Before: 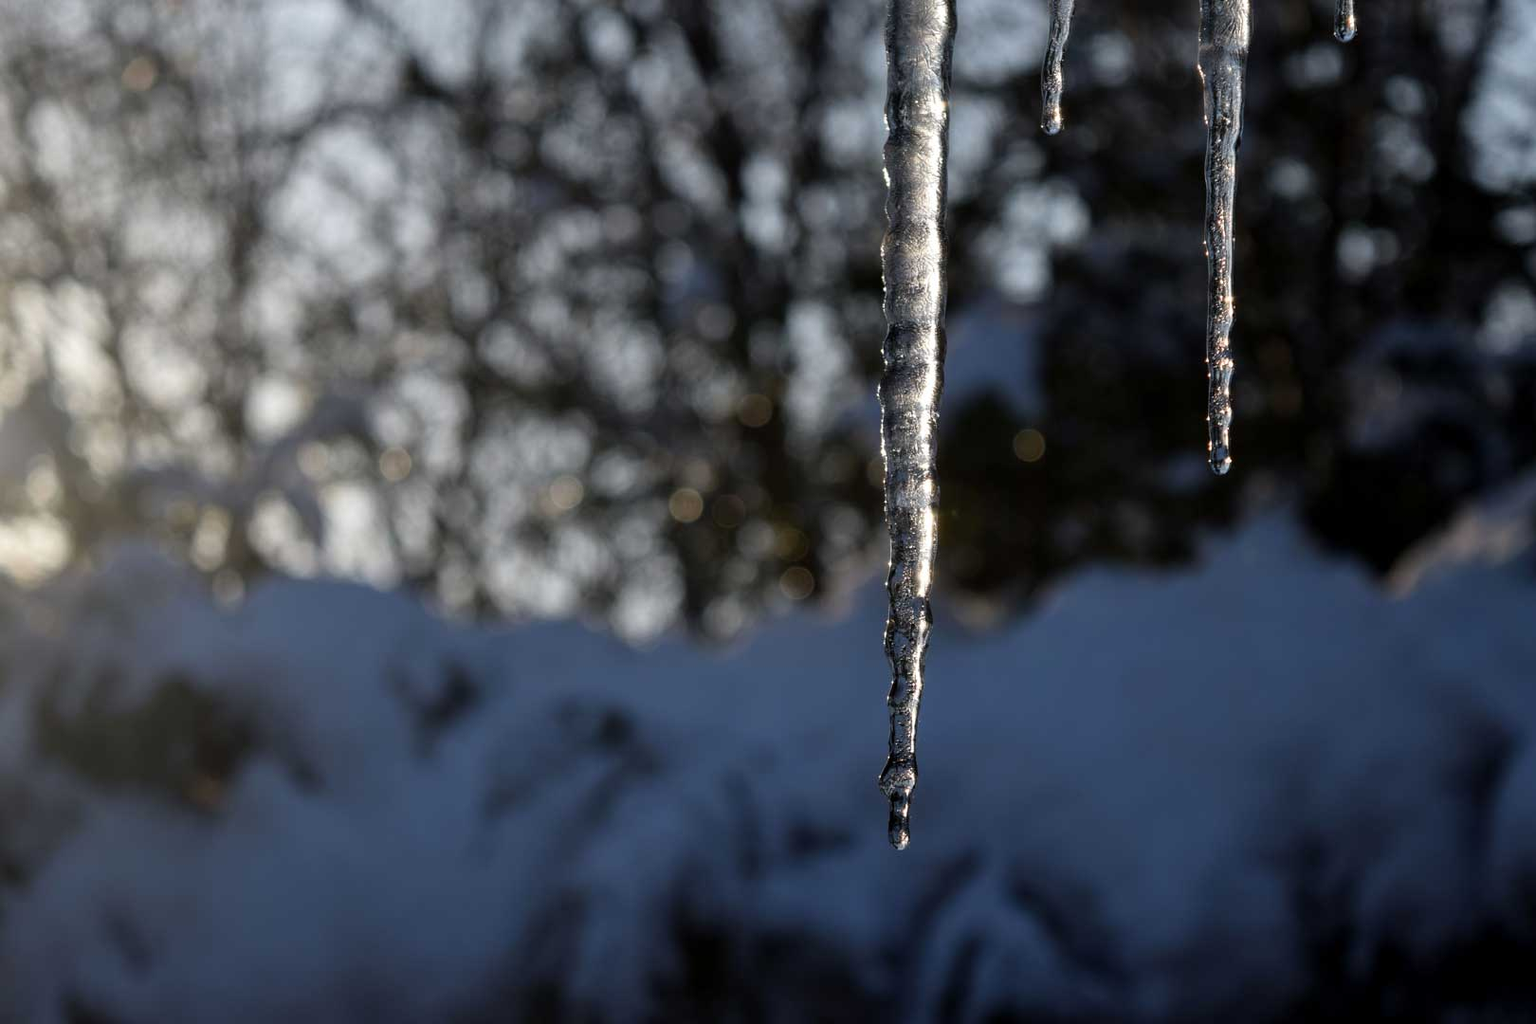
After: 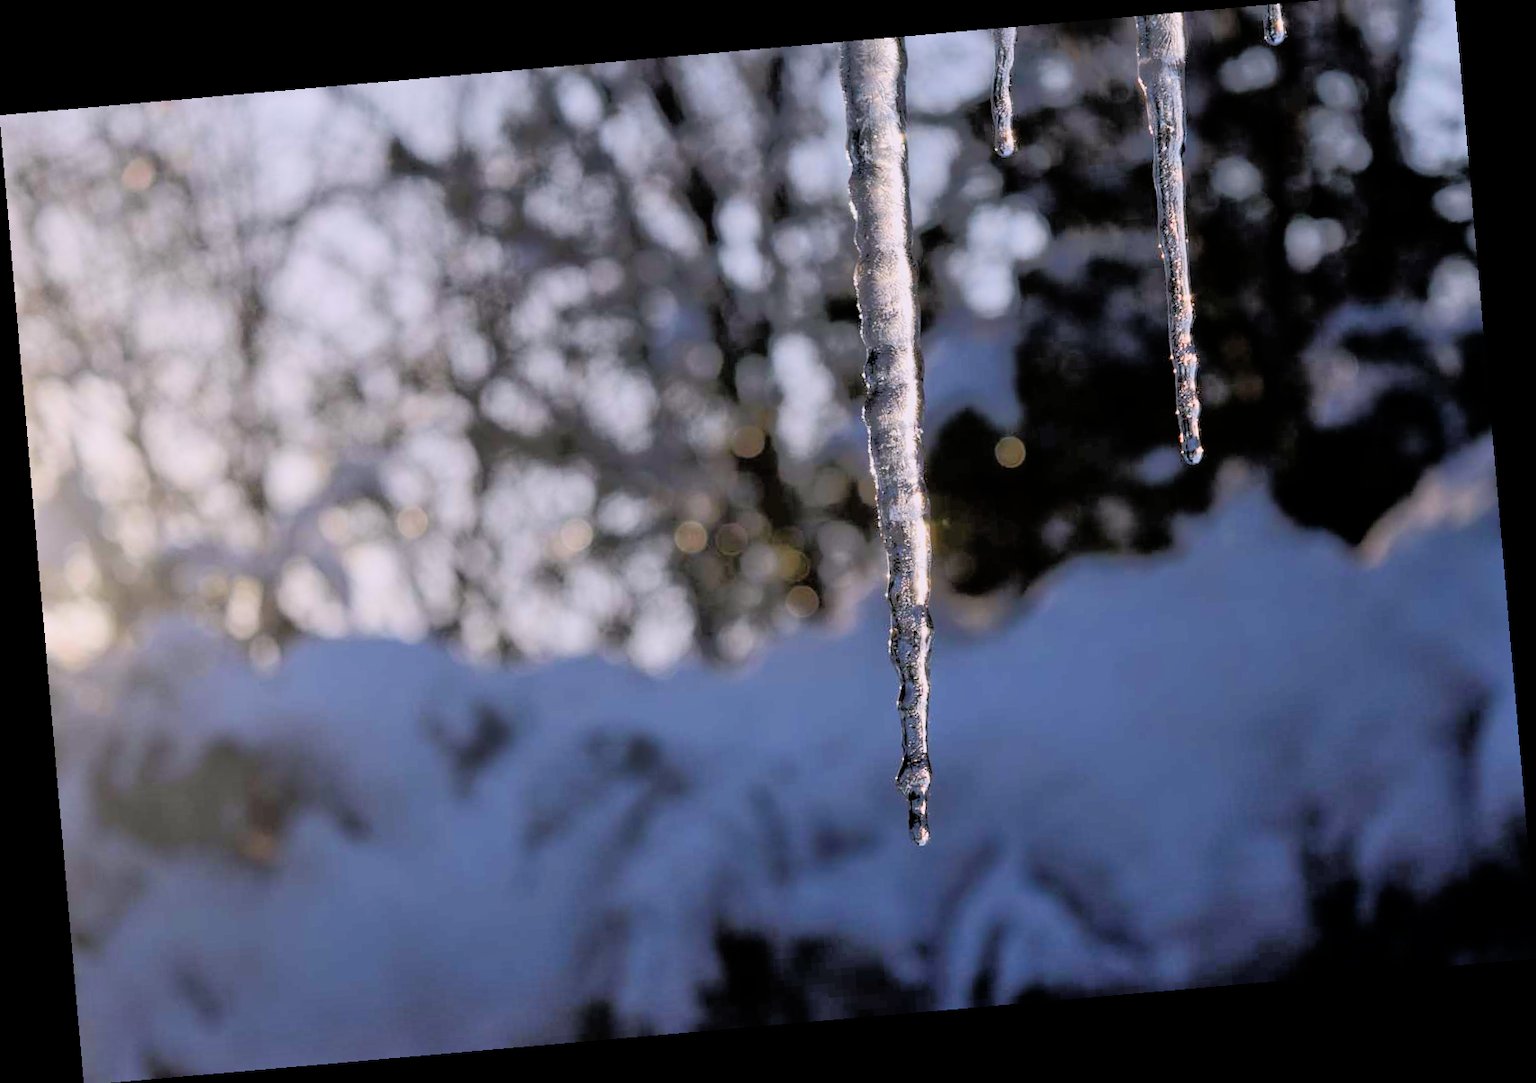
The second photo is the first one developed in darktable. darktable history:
crop: top 1.049%, right 0.001%
contrast brightness saturation: saturation -0.05
filmic rgb: black relative exposure -7.15 EV, white relative exposure 5.36 EV, hardness 3.02, color science v6 (2022)
tone equalizer: -8 EV -0.528 EV, -7 EV -0.319 EV, -6 EV -0.083 EV, -5 EV 0.413 EV, -4 EV 0.985 EV, -3 EV 0.791 EV, -2 EV -0.01 EV, -1 EV 0.14 EV, +0 EV -0.012 EV, smoothing 1
rotate and perspective: rotation -4.98°, automatic cropping off
white balance: red 1.05, blue 1.072
exposure: black level correction 0, exposure 1.1 EV, compensate exposure bias true, compensate highlight preservation false
